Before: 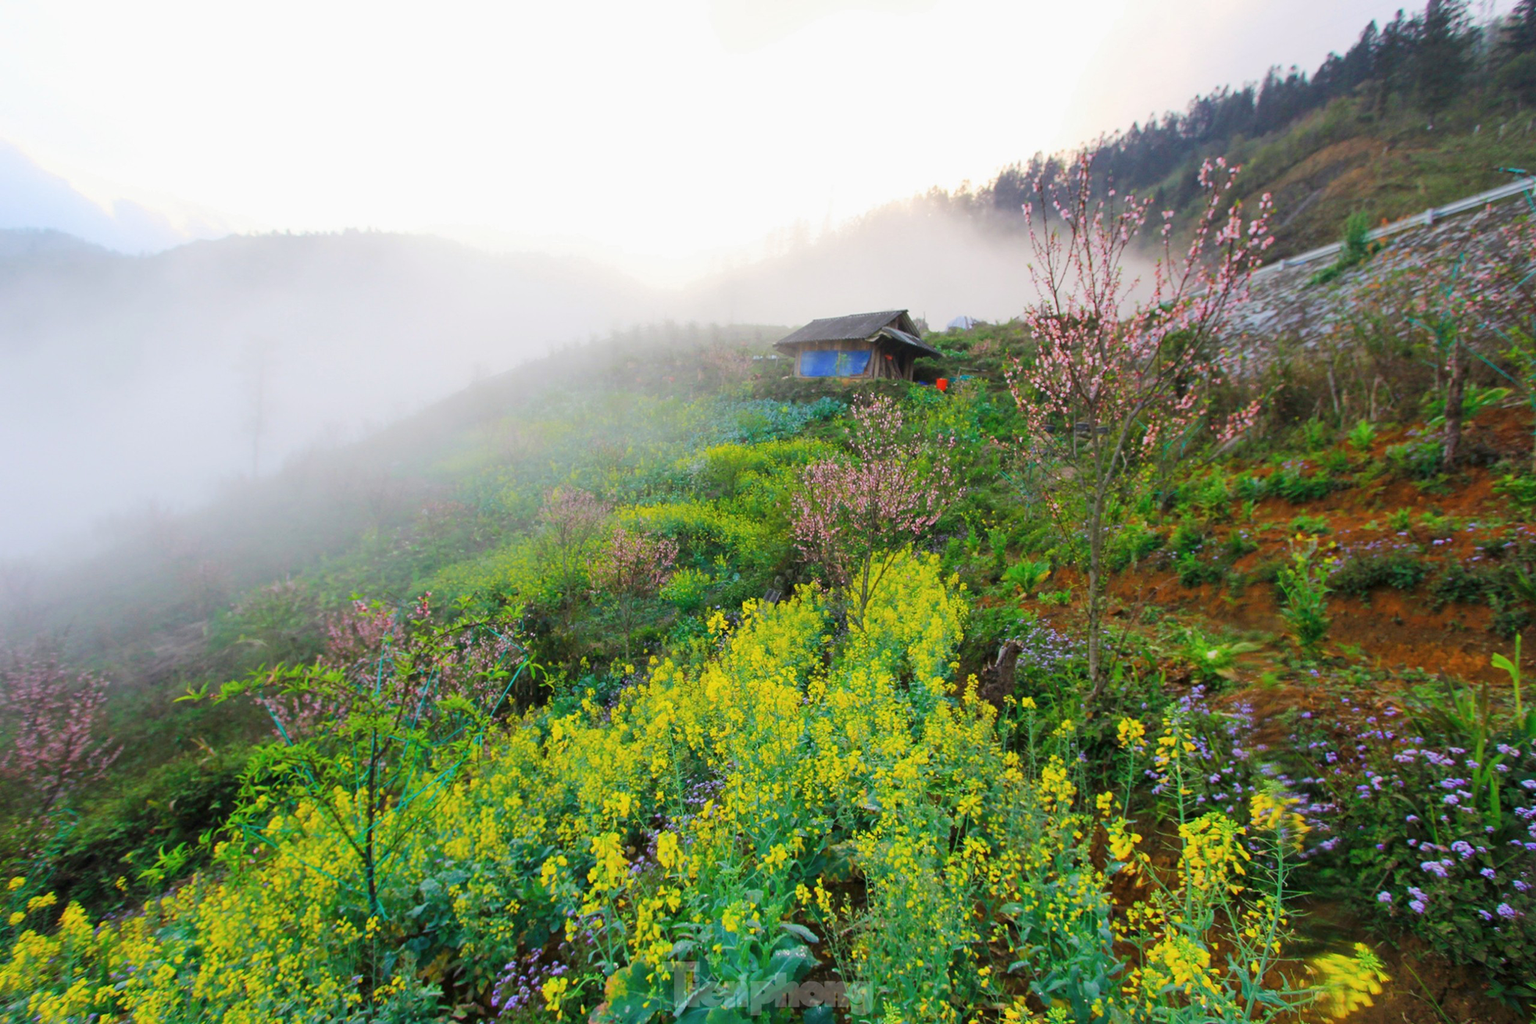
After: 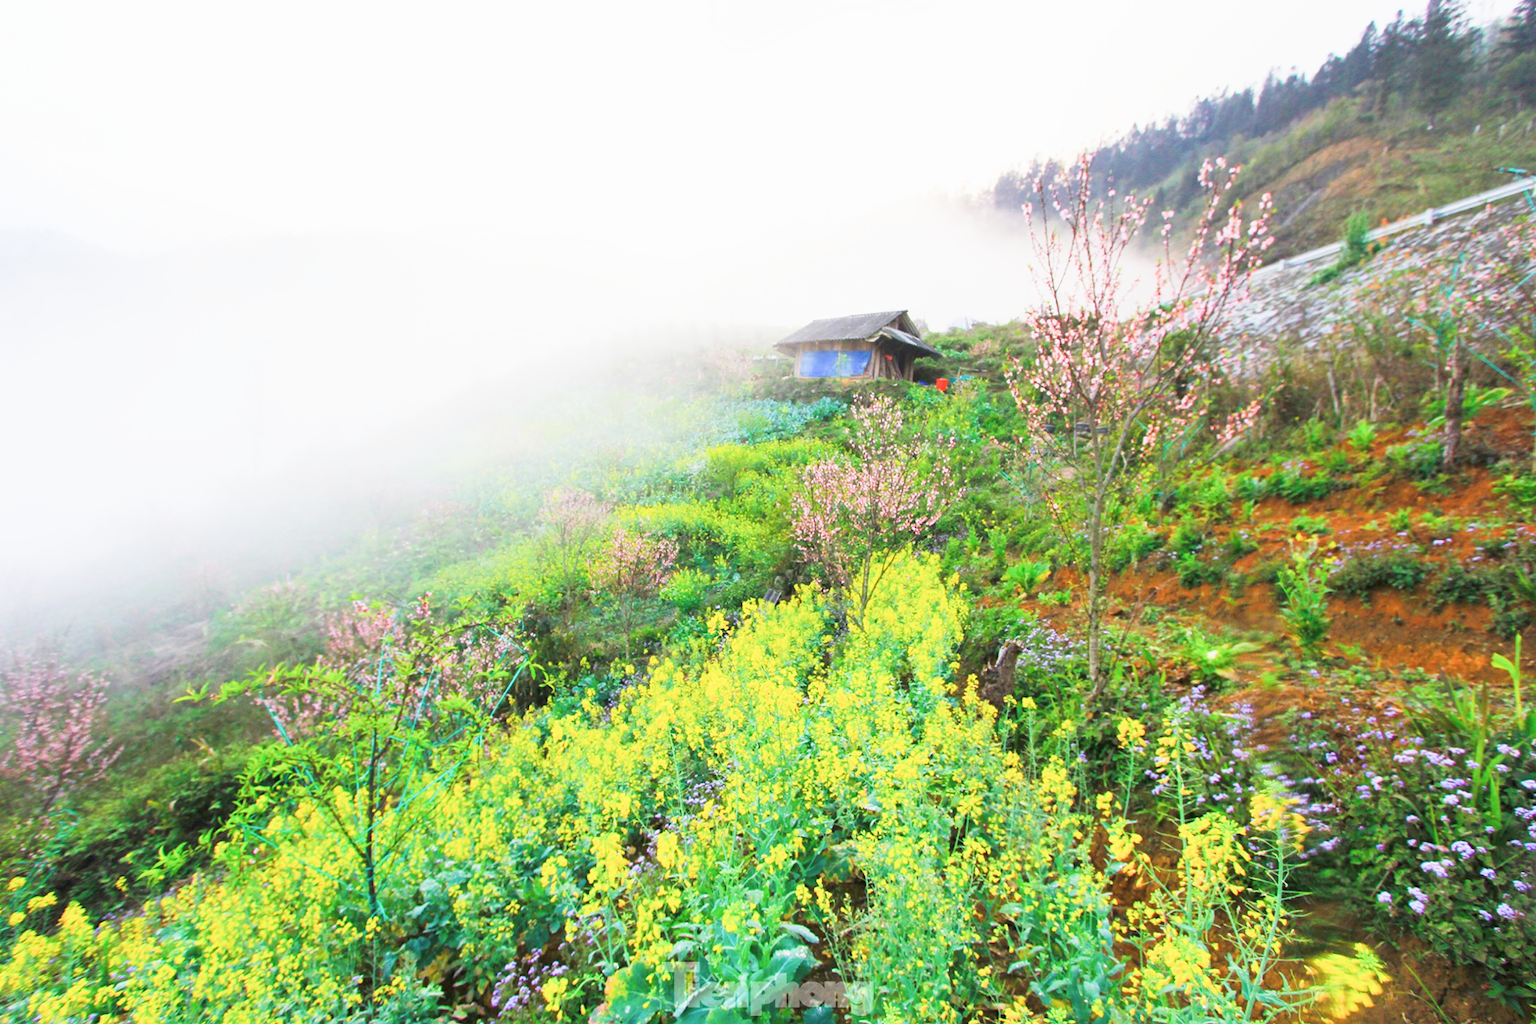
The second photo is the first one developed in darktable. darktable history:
sigmoid: contrast 1.22, skew 0.65
exposure: black level correction 0, exposure 1.45 EV, compensate exposure bias true, compensate highlight preservation false
